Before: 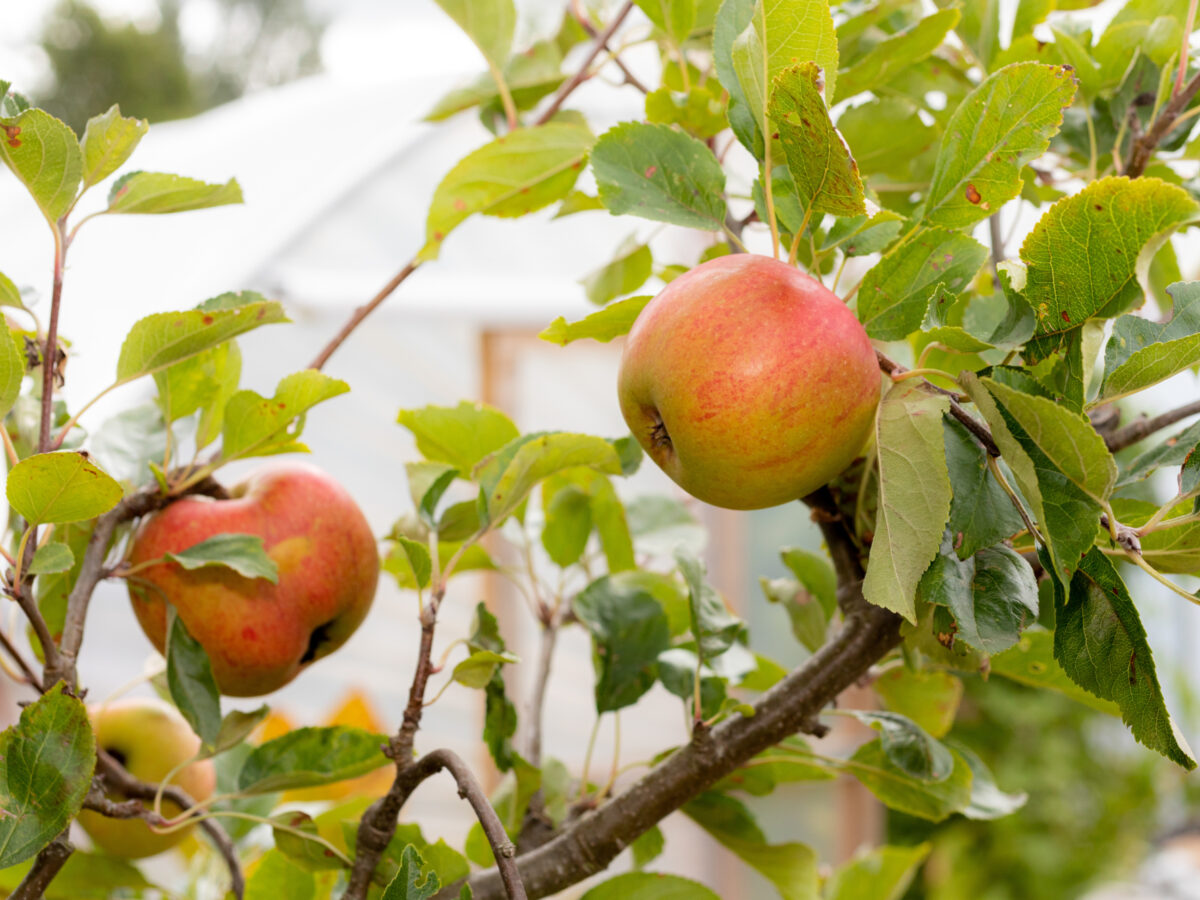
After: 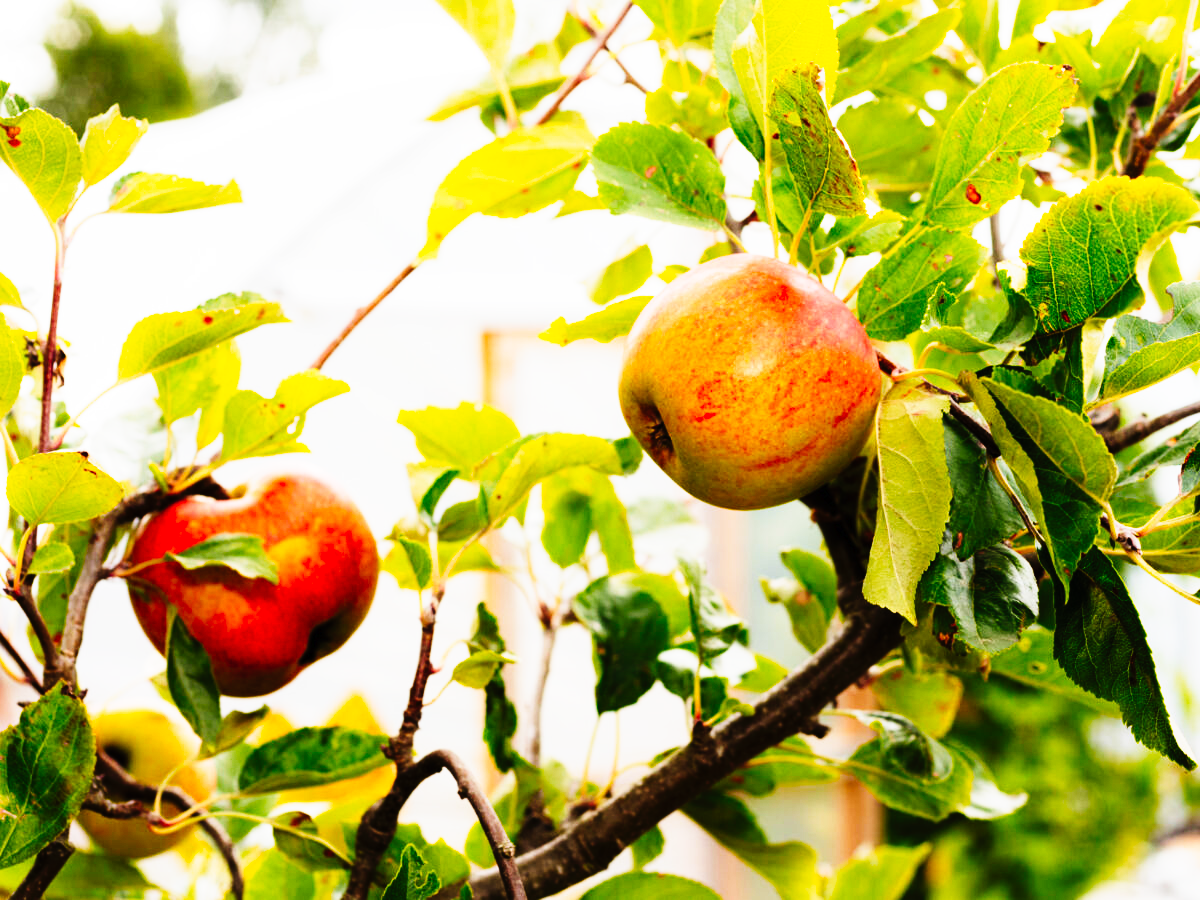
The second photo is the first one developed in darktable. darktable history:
tone curve: curves: ch0 [(0, 0) (0.003, 0.005) (0.011, 0.008) (0.025, 0.01) (0.044, 0.014) (0.069, 0.017) (0.1, 0.022) (0.136, 0.028) (0.177, 0.037) (0.224, 0.049) (0.277, 0.091) (0.335, 0.168) (0.399, 0.292) (0.468, 0.463) (0.543, 0.637) (0.623, 0.792) (0.709, 0.903) (0.801, 0.963) (0.898, 0.985) (1, 1)], preserve colors none
